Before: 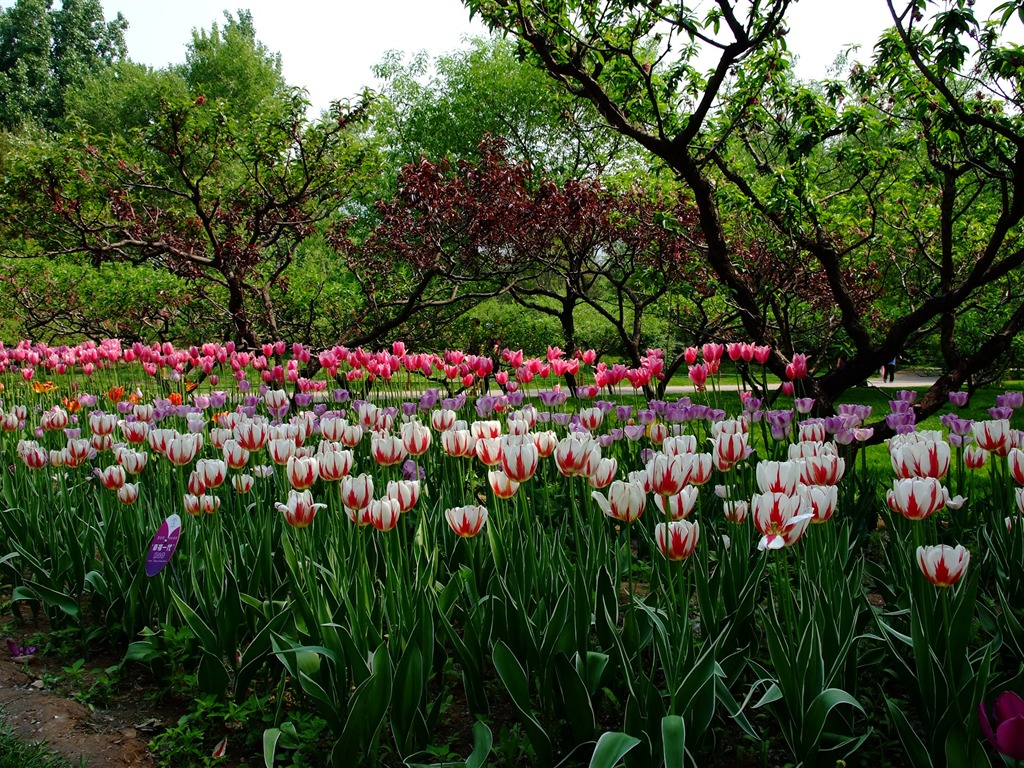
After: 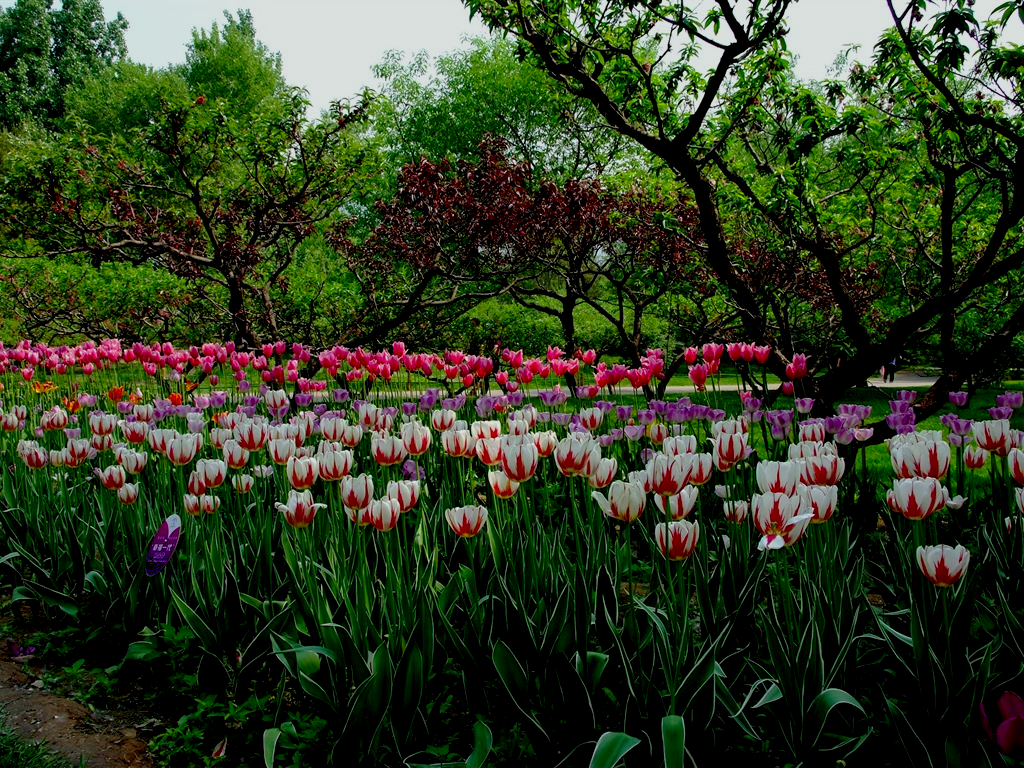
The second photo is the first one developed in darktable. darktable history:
exposure: black level correction 0.011, exposure -0.482 EV, compensate highlight preservation false
color calibration: output R [0.948, 0.091, -0.04, 0], output G [-0.3, 1.384, -0.085, 0], output B [-0.108, 0.061, 1.08, 0], illuminant same as pipeline (D50), adaptation XYZ, x 0.345, y 0.358, temperature 5013.85 K
